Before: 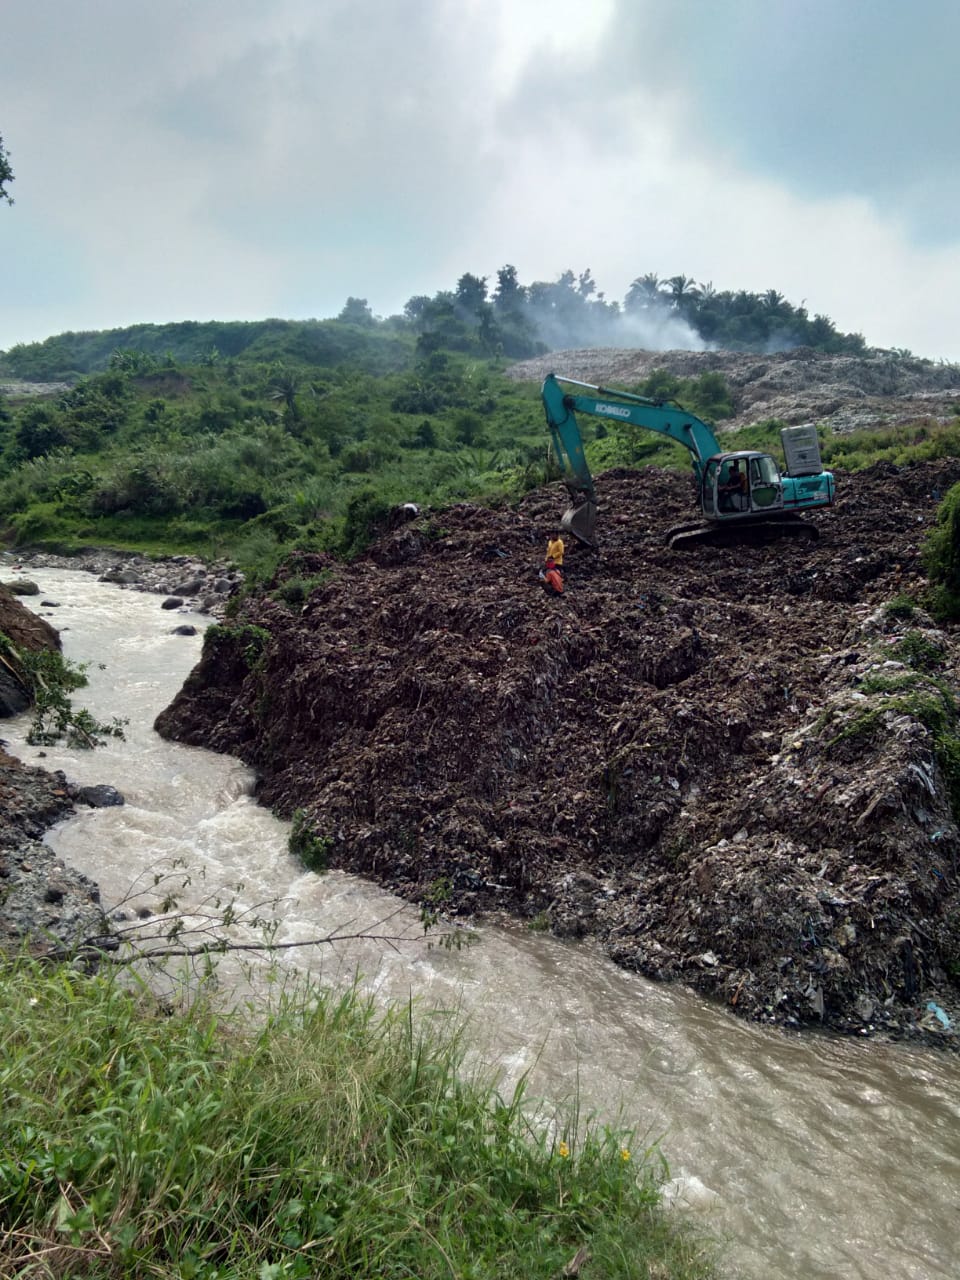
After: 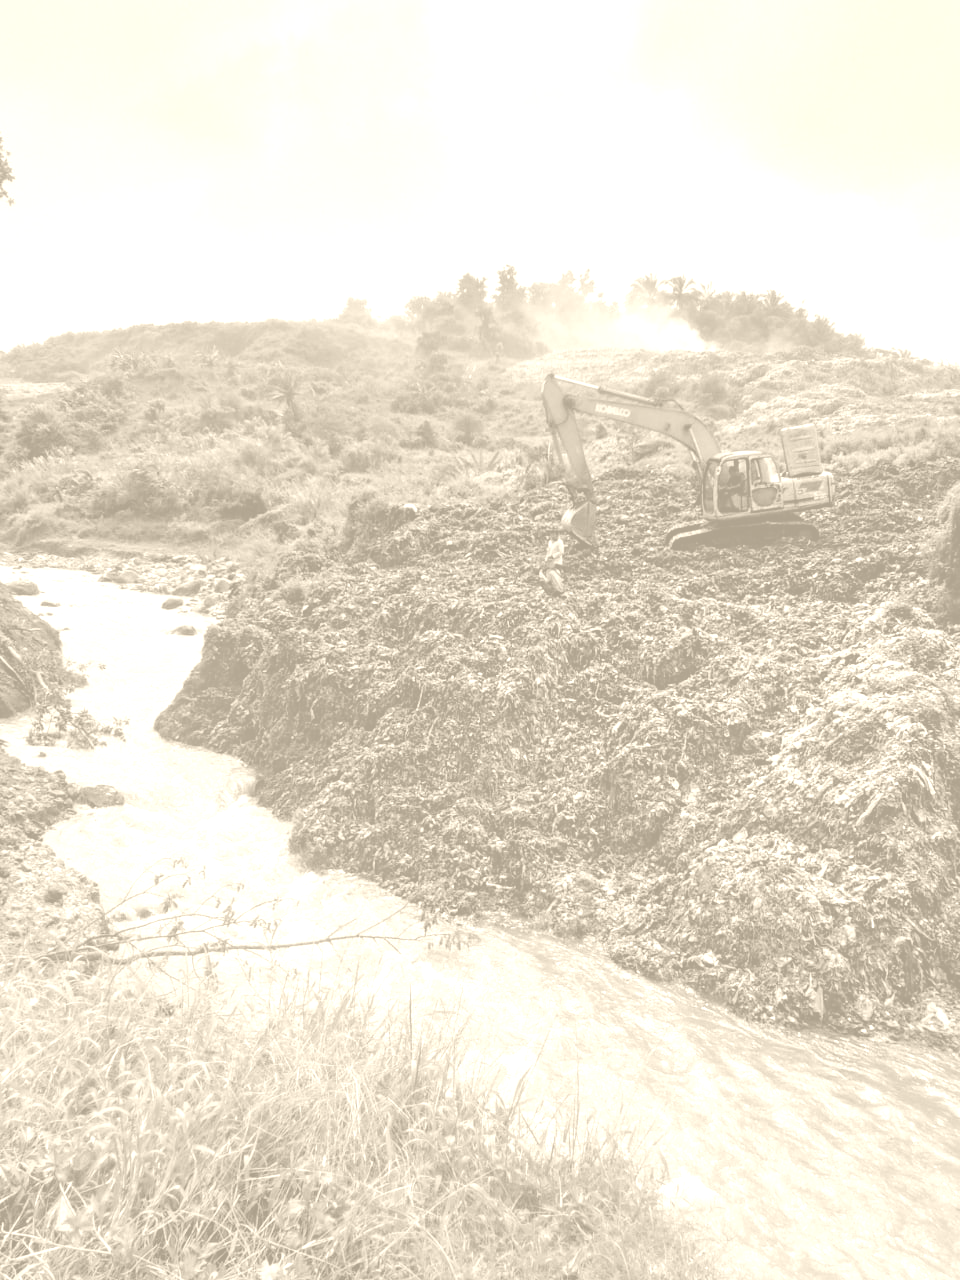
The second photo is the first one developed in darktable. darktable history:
local contrast: on, module defaults
colorize: hue 36°, saturation 71%, lightness 80.79%
shadows and highlights: radius 133.83, soften with gaussian
